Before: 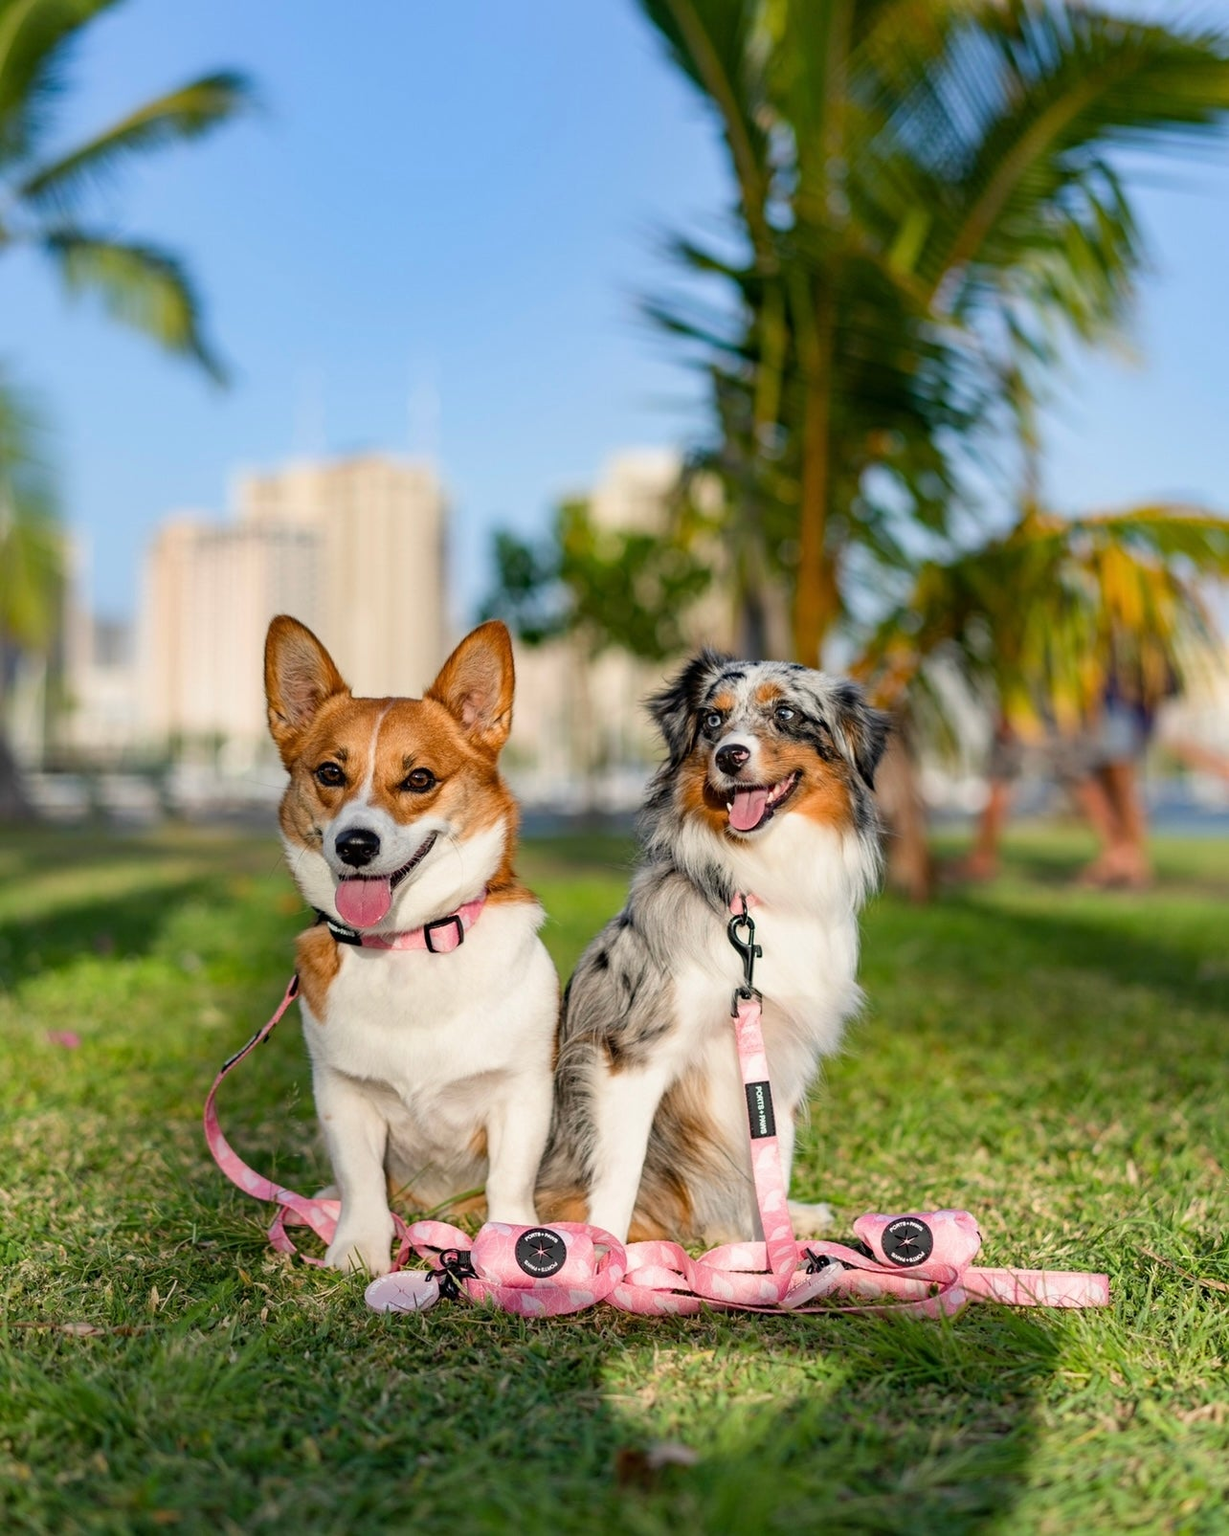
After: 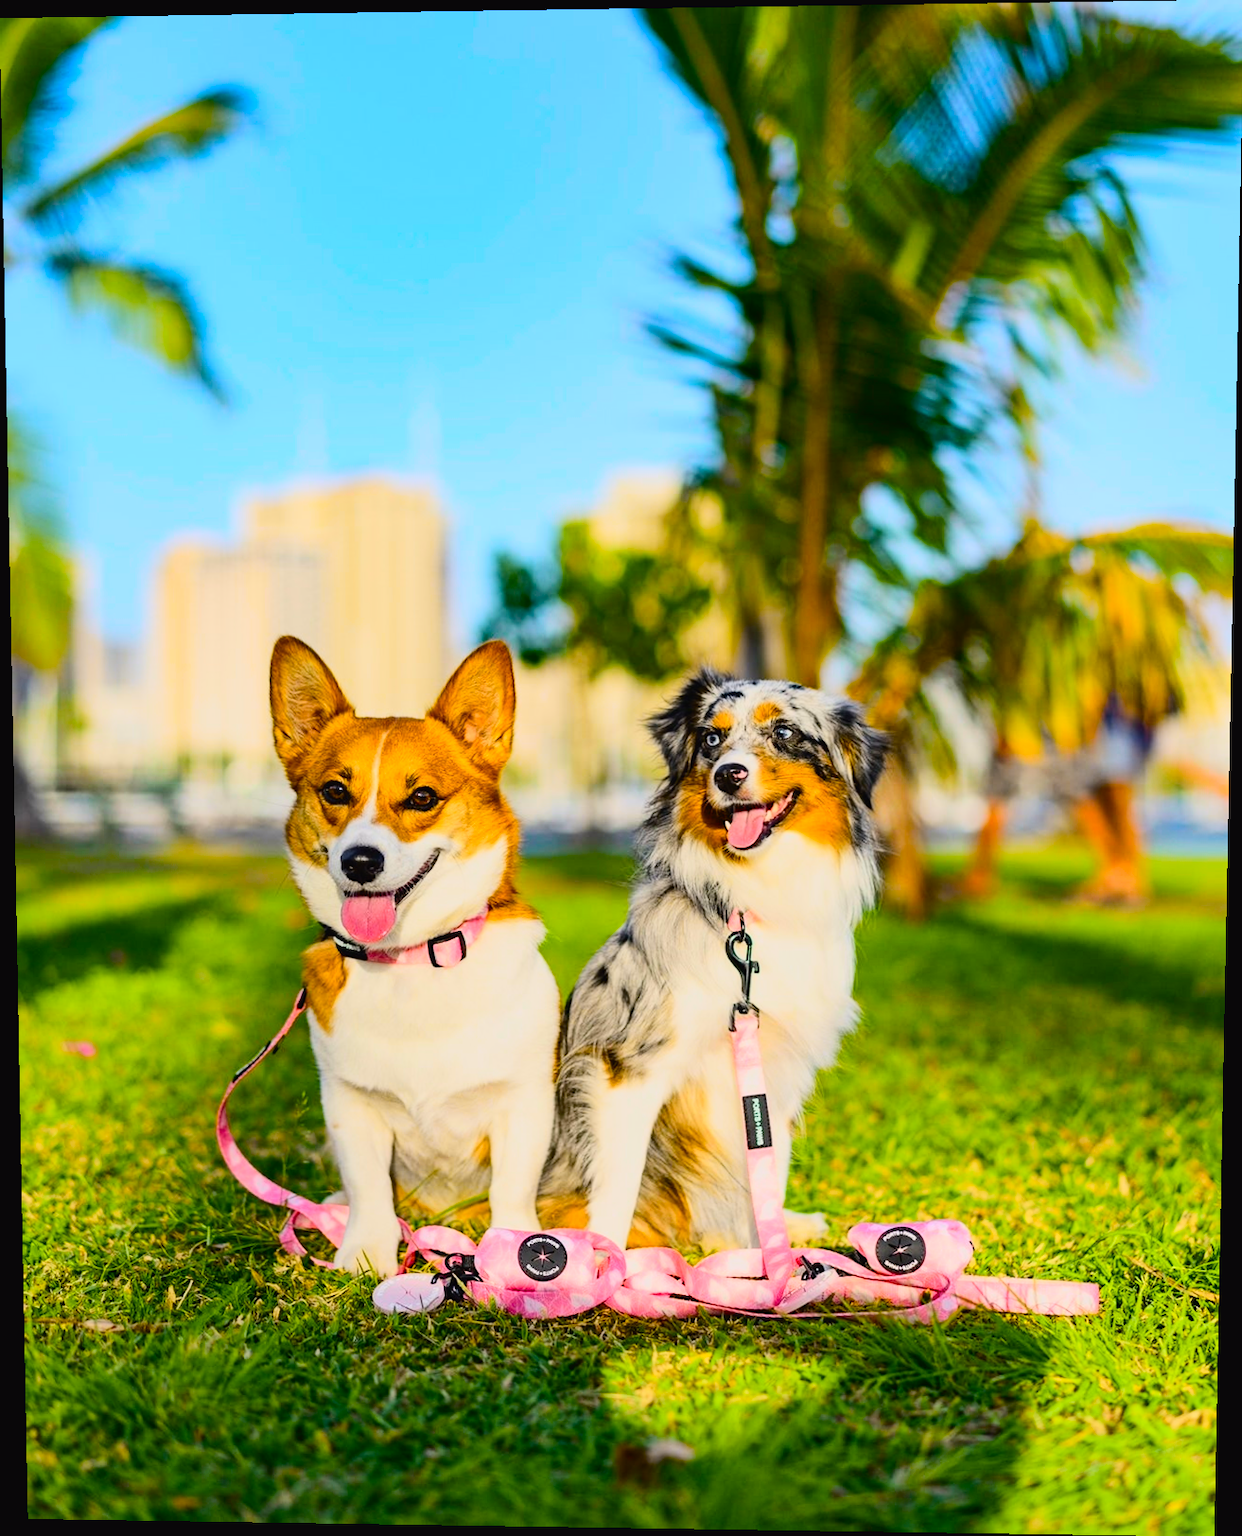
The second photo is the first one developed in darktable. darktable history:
color balance rgb: linear chroma grading › global chroma 15%, perceptual saturation grading › global saturation 30%
rotate and perspective: lens shift (vertical) 0.048, lens shift (horizontal) -0.024, automatic cropping off
tone curve: curves: ch0 [(0, 0.021) (0.104, 0.093) (0.236, 0.234) (0.456, 0.566) (0.647, 0.78) (0.864, 0.9) (1, 0.932)]; ch1 [(0, 0) (0.353, 0.344) (0.43, 0.401) (0.479, 0.476) (0.502, 0.504) (0.544, 0.534) (0.566, 0.566) (0.612, 0.621) (0.657, 0.679) (1, 1)]; ch2 [(0, 0) (0.34, 0.314) (0.434, 0.43) (0.5, 0.498) (0.528, 0.536) (0.56, 0.576) (0.595, 0.638) (0.644, 0.729) (1, 1)], color space Lab, independent channels, preserve colors none
